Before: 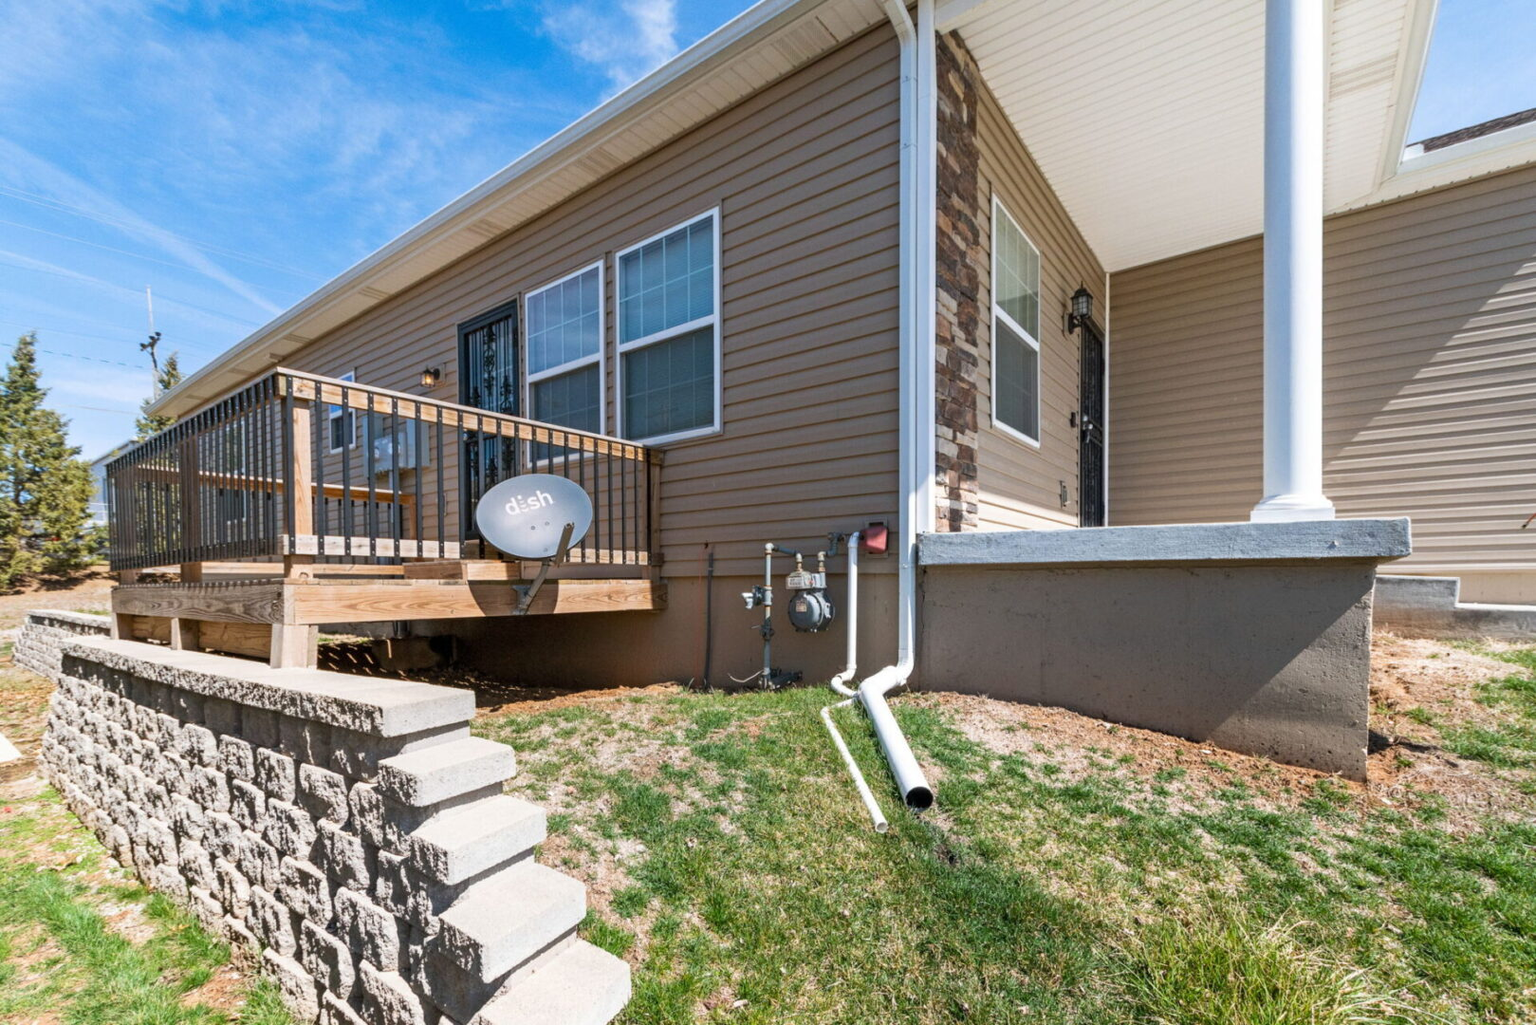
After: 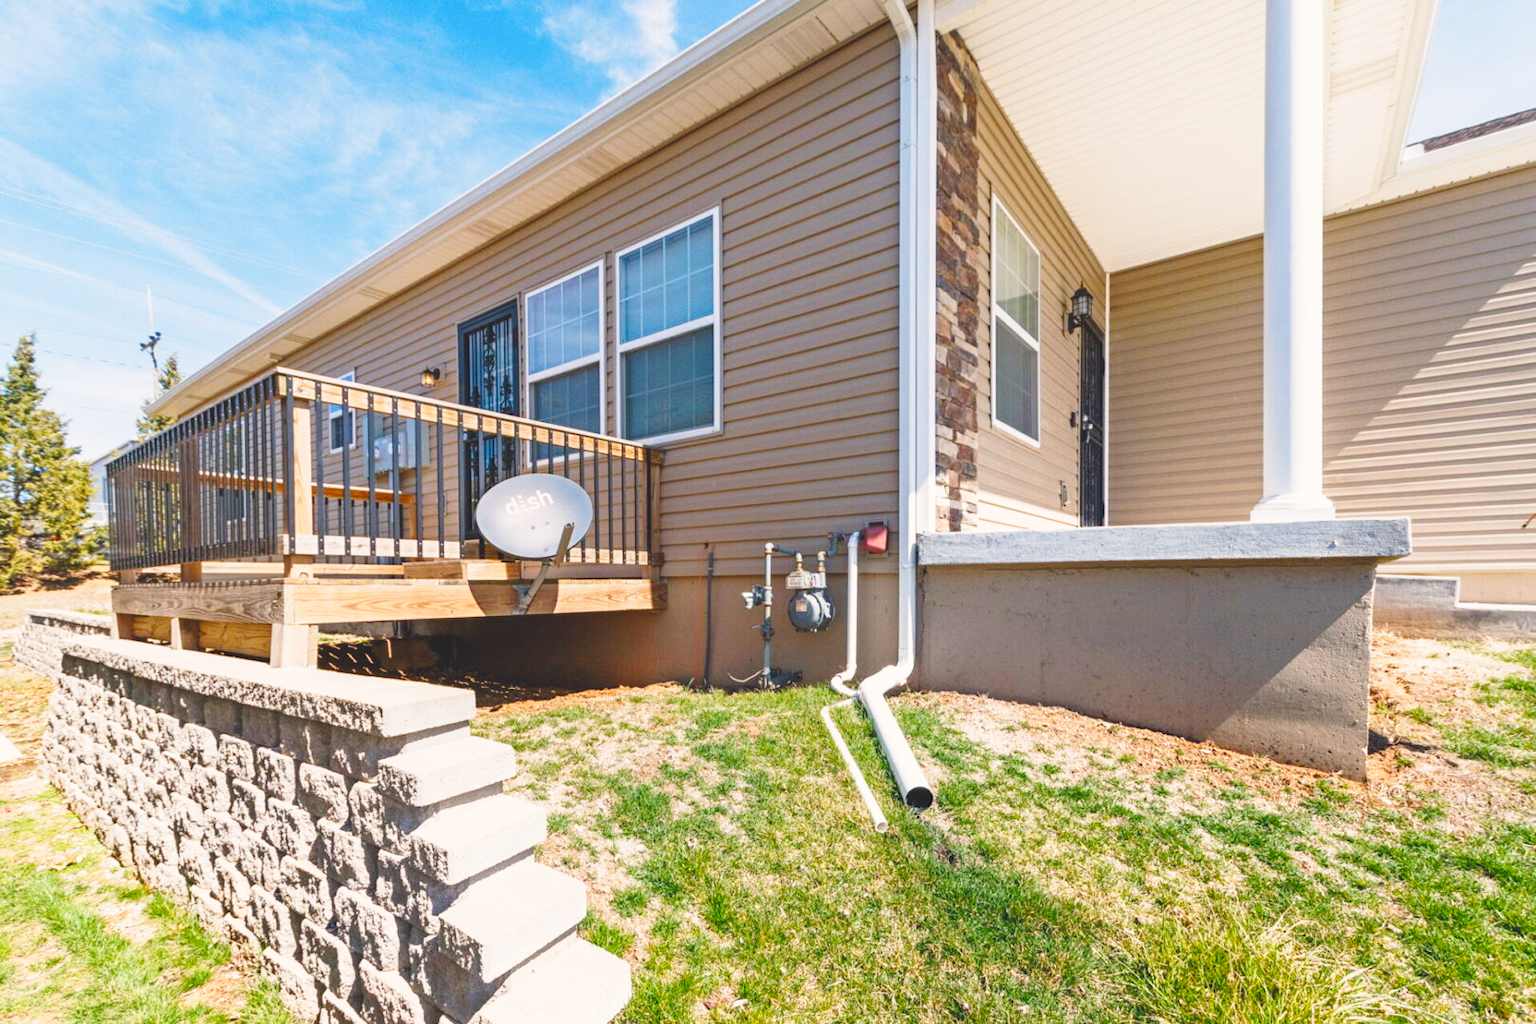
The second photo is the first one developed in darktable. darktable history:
base curve: curves: ch0 [(0, 0) (0.028, 0.03) (0.121, 0.232) (0.46, 0.748) (0.859, 0.968) (1, 1)], preserve colors none
white balance: emerald 1
exposure: exposure -0.177 EV, compensate highlight preservation false
color balance rgb: shadows lift › chroma 2%, shadows lift › hue 247.2°, power › chroma 0.3%, power › hue 25.2°, highlights gain › chroma 3%, highlights gain › hue 60°, global offset › luminance 2%, perceptual saturation grading › global saturation 20%, perceptual saturation grading › highlights -20%, perceptual saturation grading › shadows 30%
